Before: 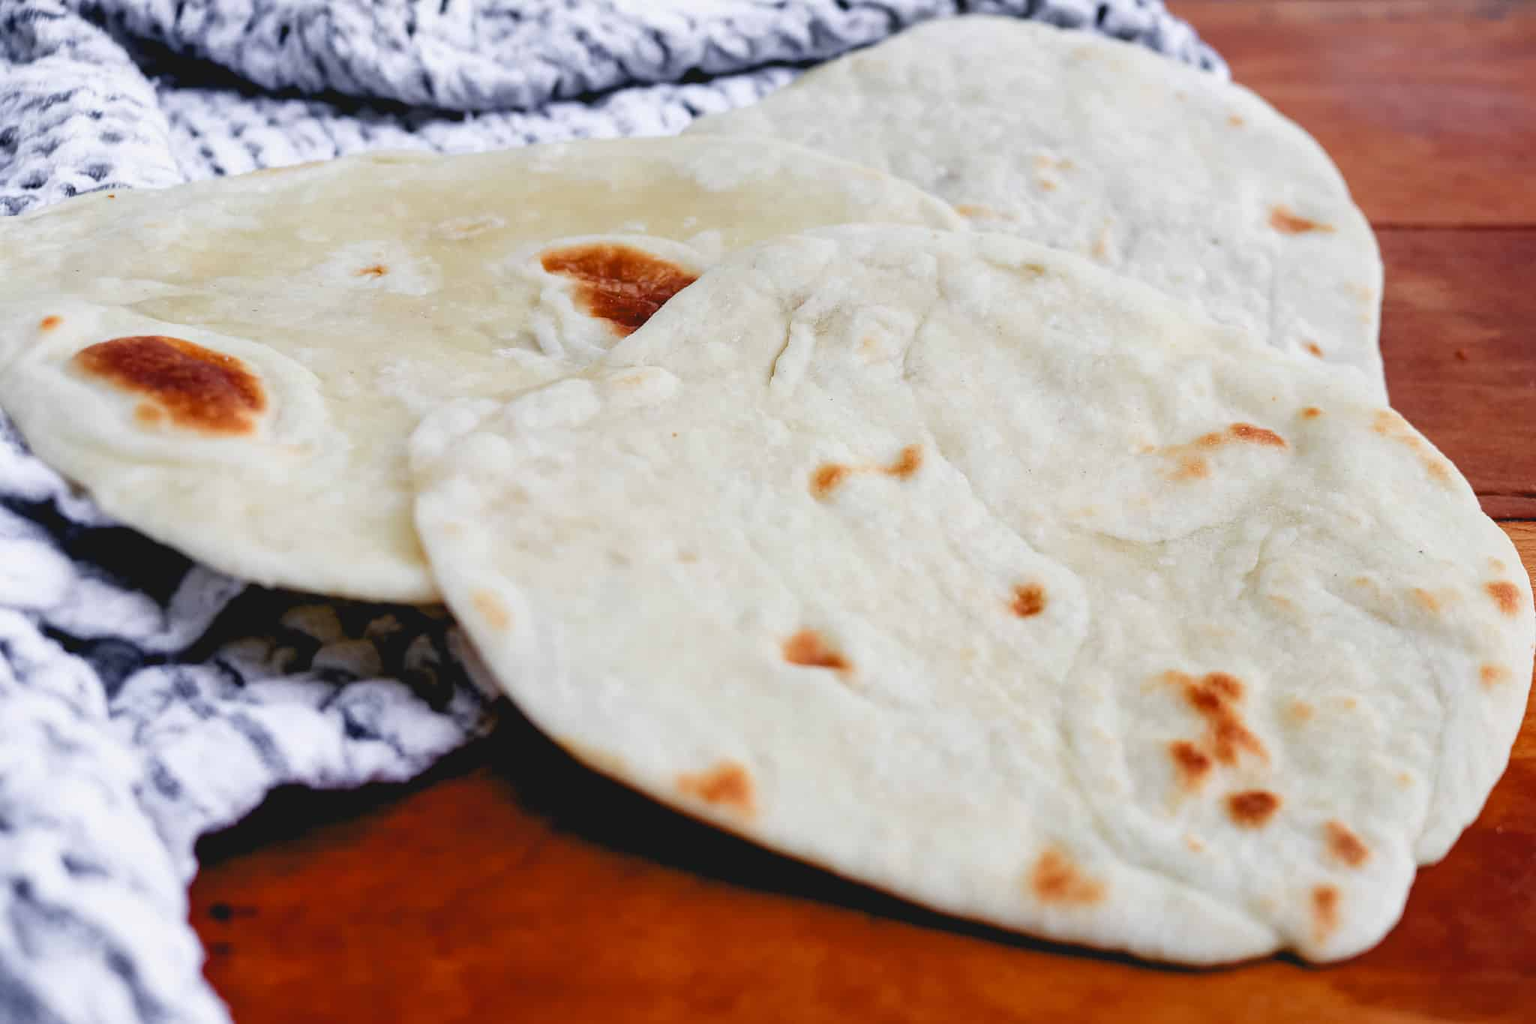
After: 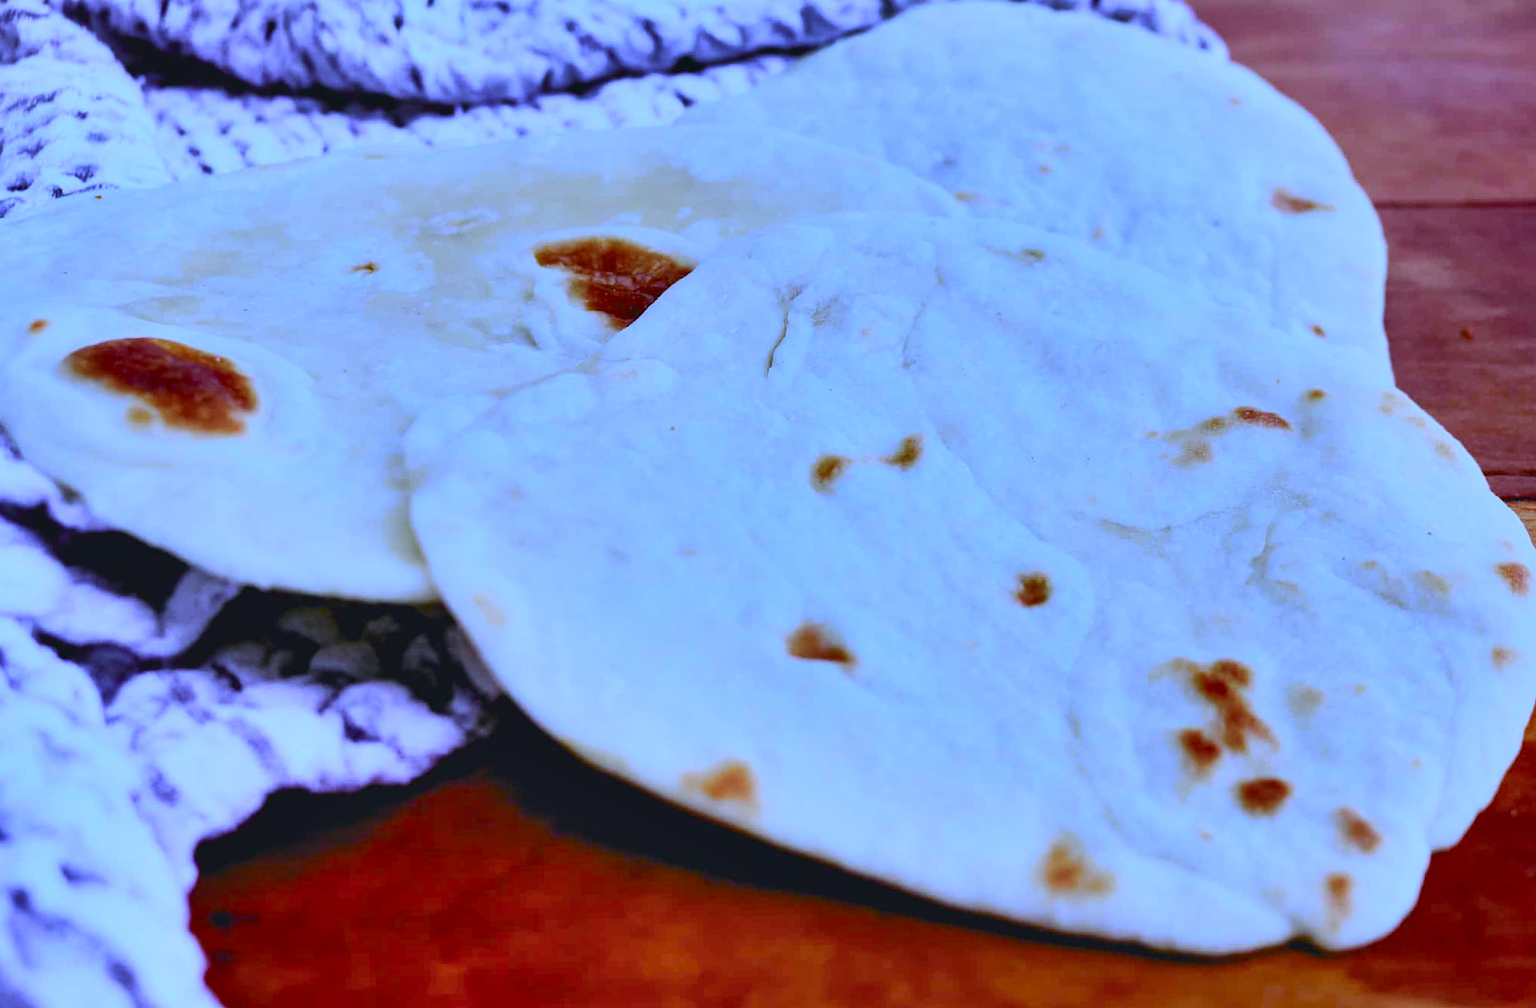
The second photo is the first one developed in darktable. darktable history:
shadows and highlights: soften with gaussian
tone curve: curves: ch0 [(0, 0.018) (0.036, 0.038) (0.15, 0.131) (0.27, 0.247) (0.545, 0.561) (0.761, 0.761) (1, 0.919)]; ch1 [(0, 0) (0.179, 0.173) (0.322, 0.32) (0.429, 0.431) (0.502, 0.5) (0.519, 0.522) (0.562, 0.588) (0.625, 0.67) (0.711, 0.745) (1, 1)]; ch2 [(0, 0) (0.29, 0.295) (0.404, 0.436) (0.497, 0.499) (0.521, 0.523) (0.561, 0.605) (0.657, 0.655) (0.712, 0.764) (1, 1)], color space Lab, independent channels, preserve colors none
white balance: red 0.766, blue 1.537
rotate and perspective: rotation -1°, crop left 0.011, crop right 0.989, crop top 0.025, crop bottom 0.975
